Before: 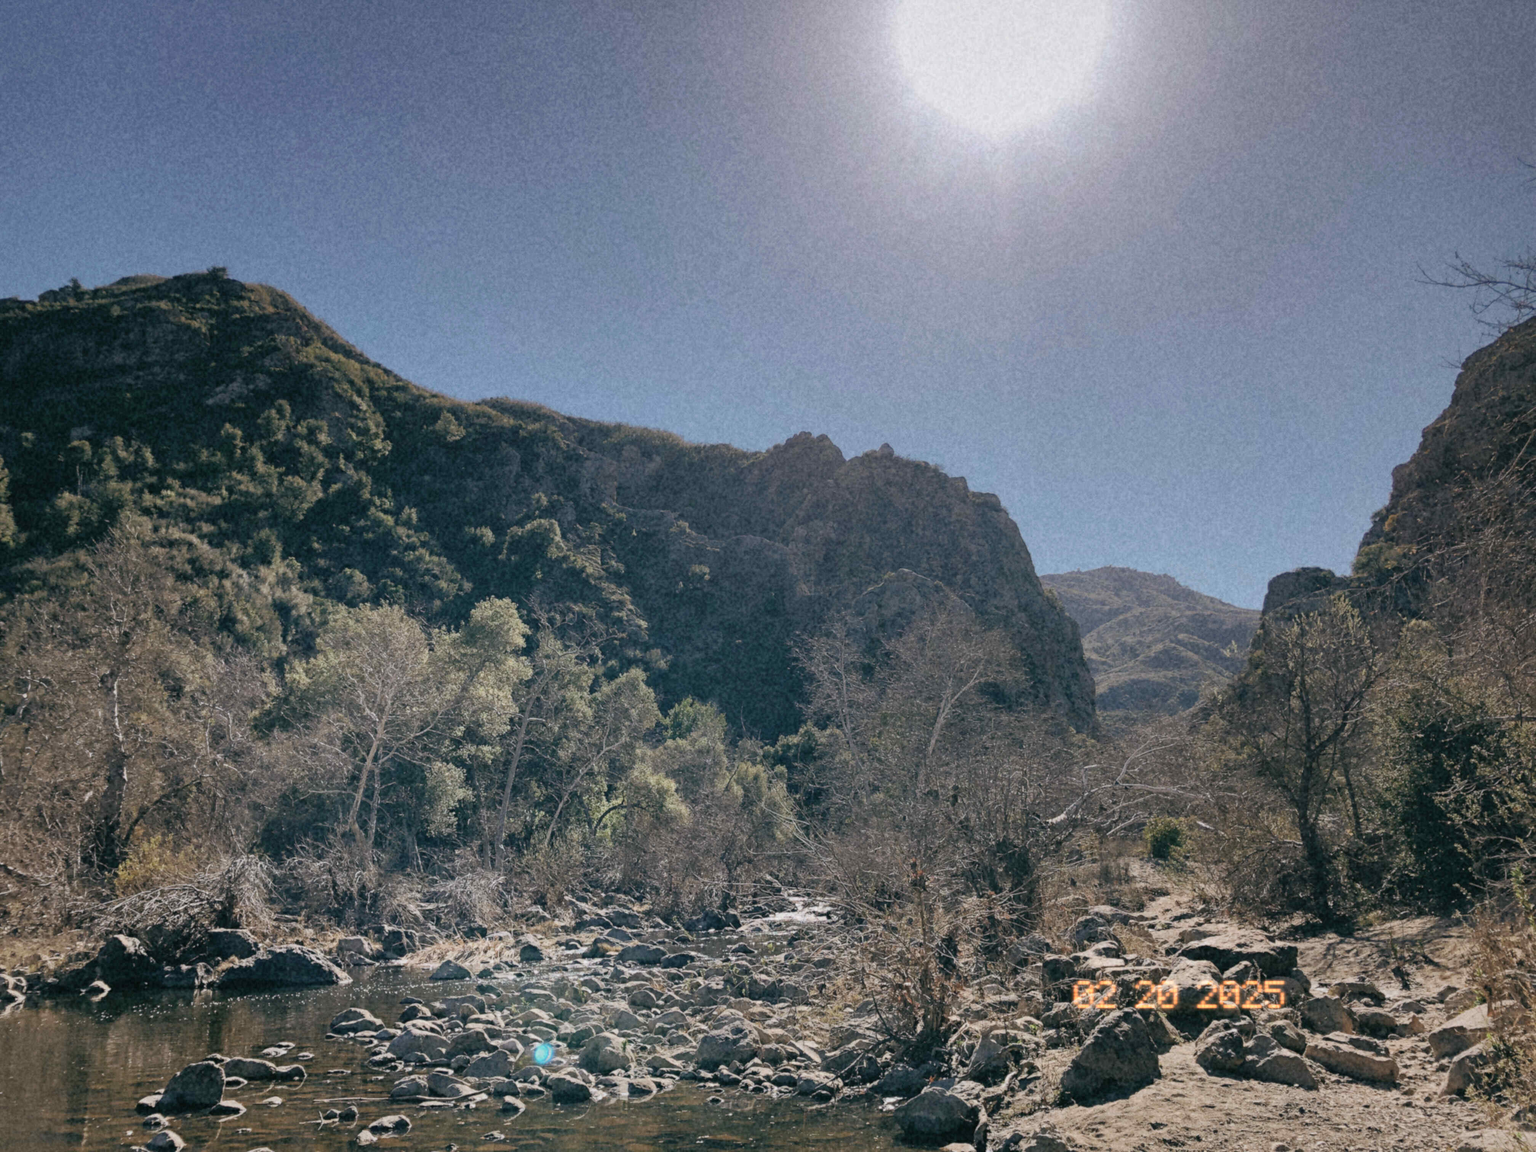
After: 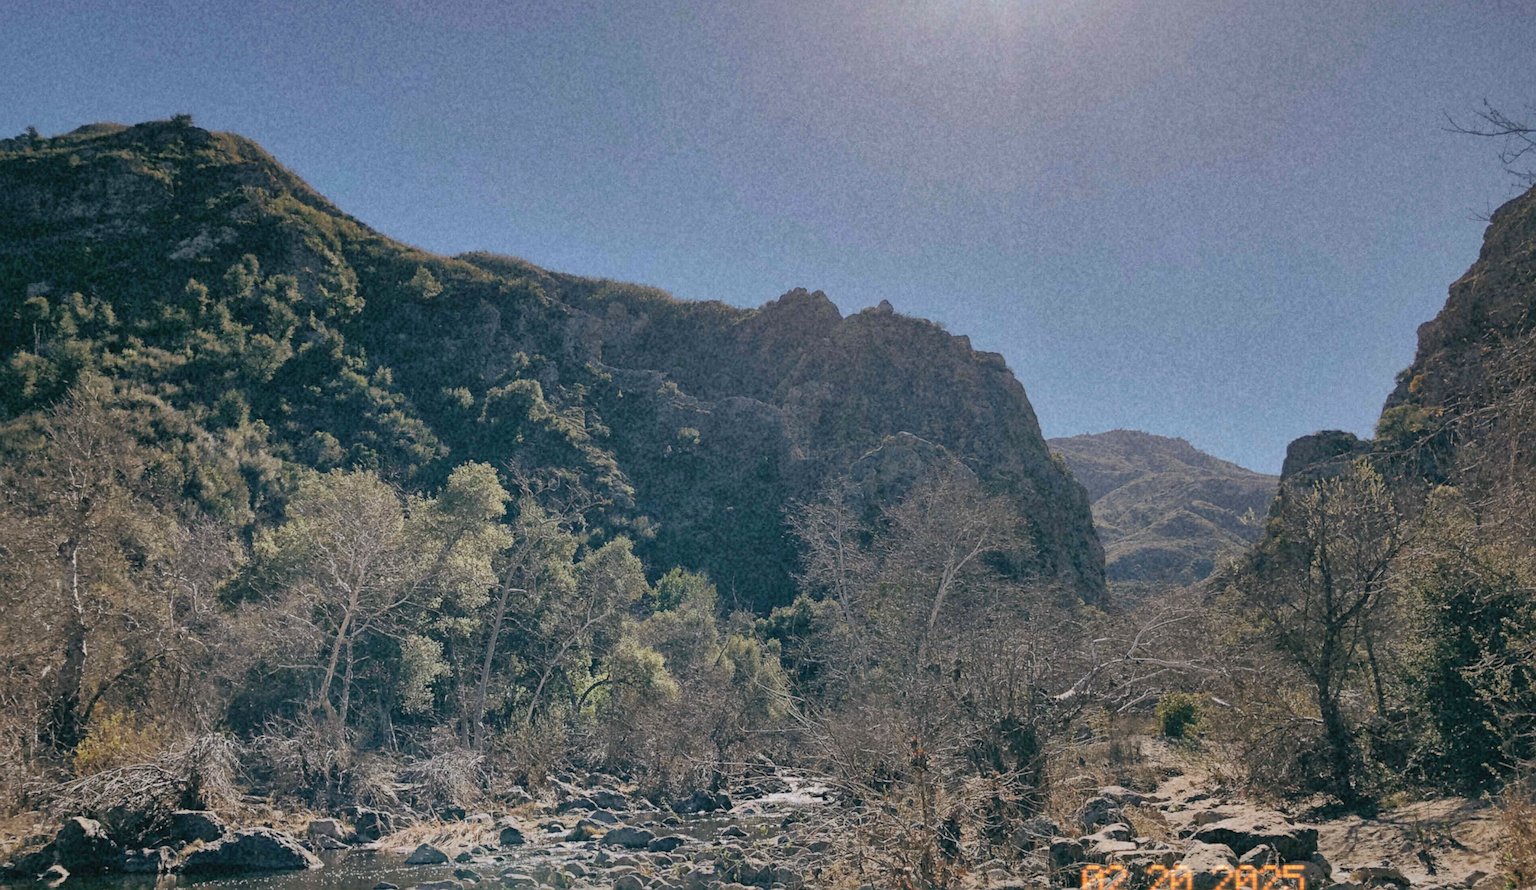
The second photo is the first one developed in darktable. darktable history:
shadows and highlights: shadows 39.7, highlights -60.09
sharpen: on, module defaults
crop and rotate: left 2.93%, top 13.778%, right 2.002%, bottom 12.755%
color balance rgb: perceptual saturation grading › global saturation 15.149%
